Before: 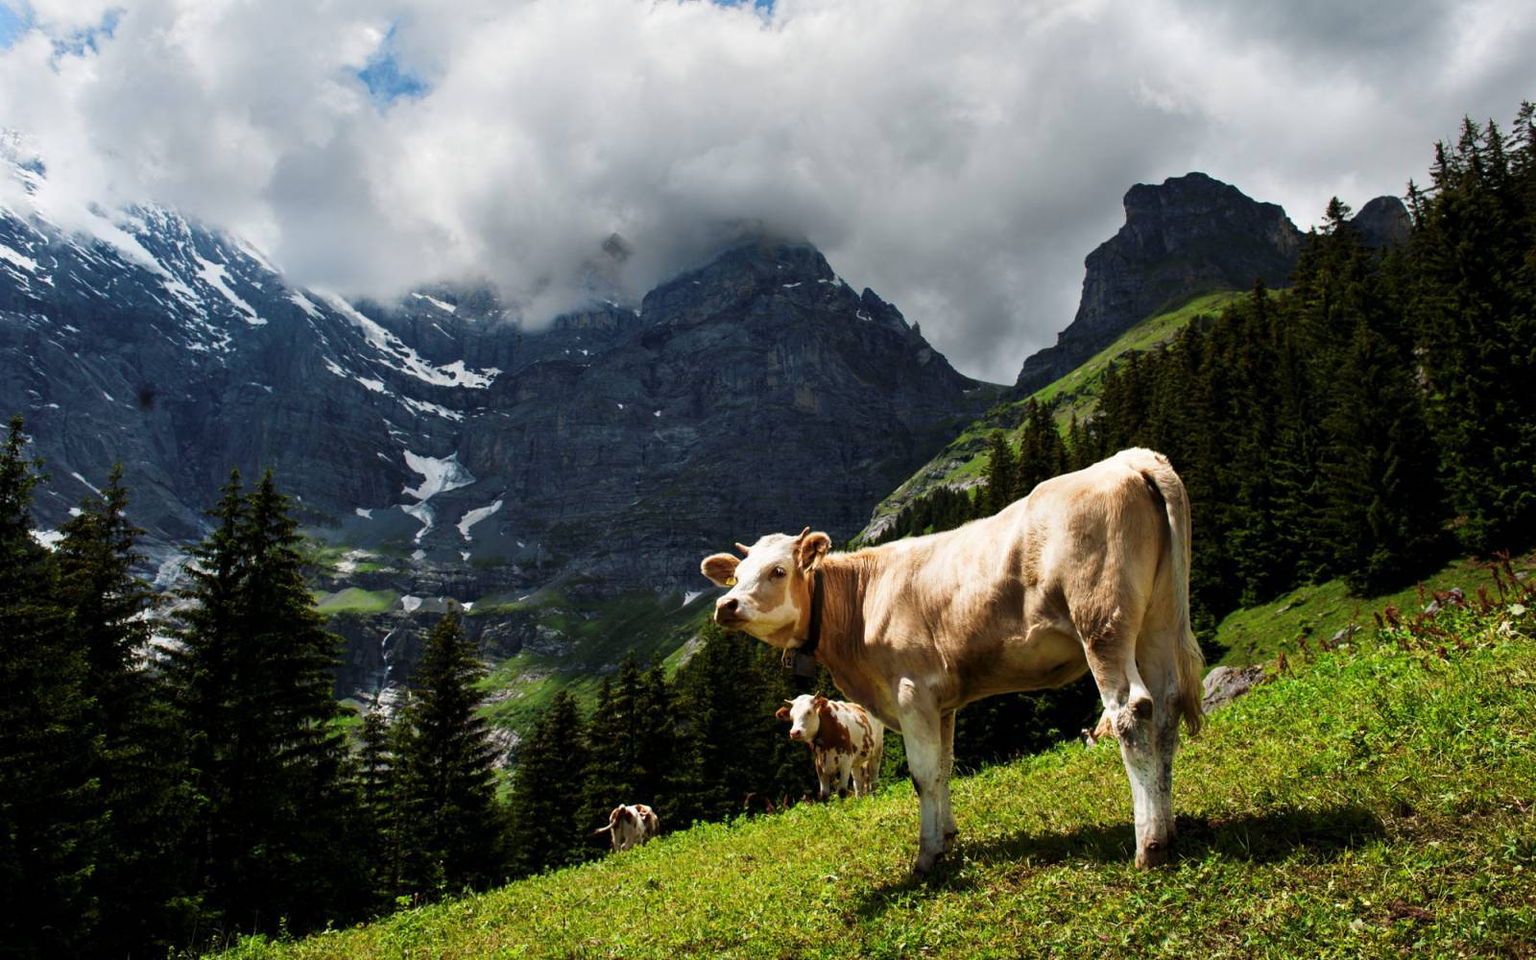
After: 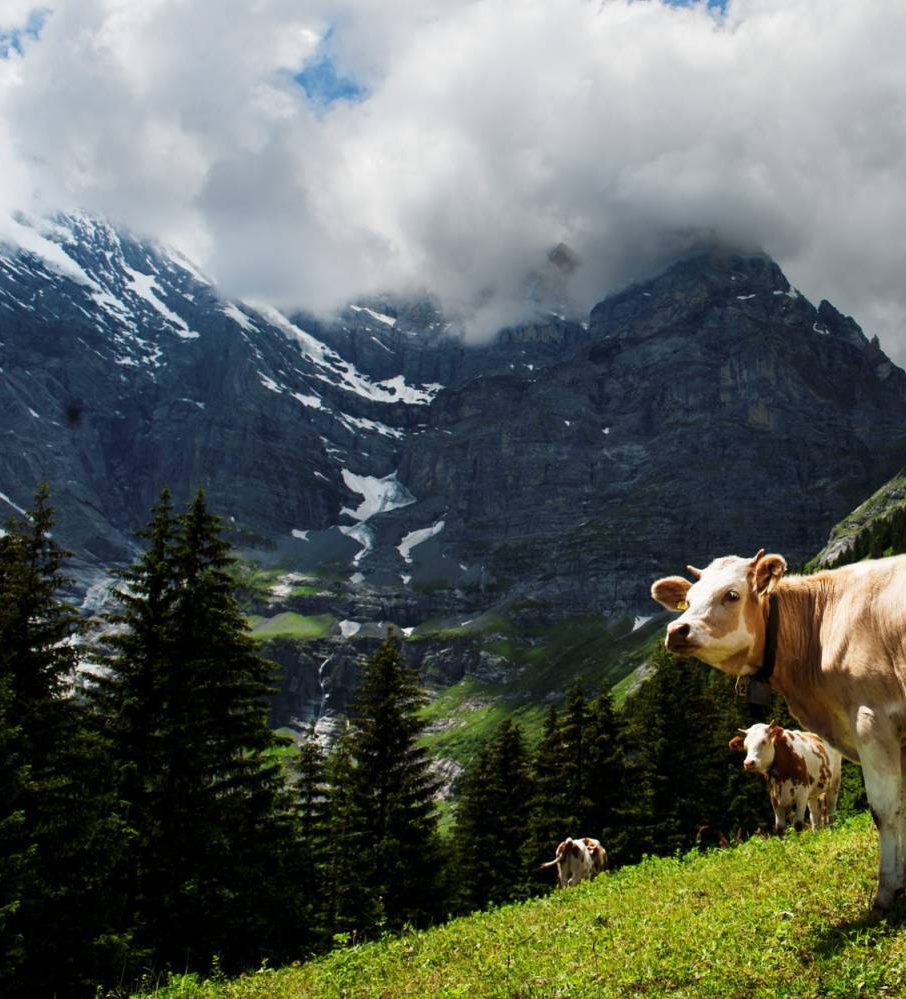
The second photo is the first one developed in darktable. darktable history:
crop: left 4.987%, right 38.347%
